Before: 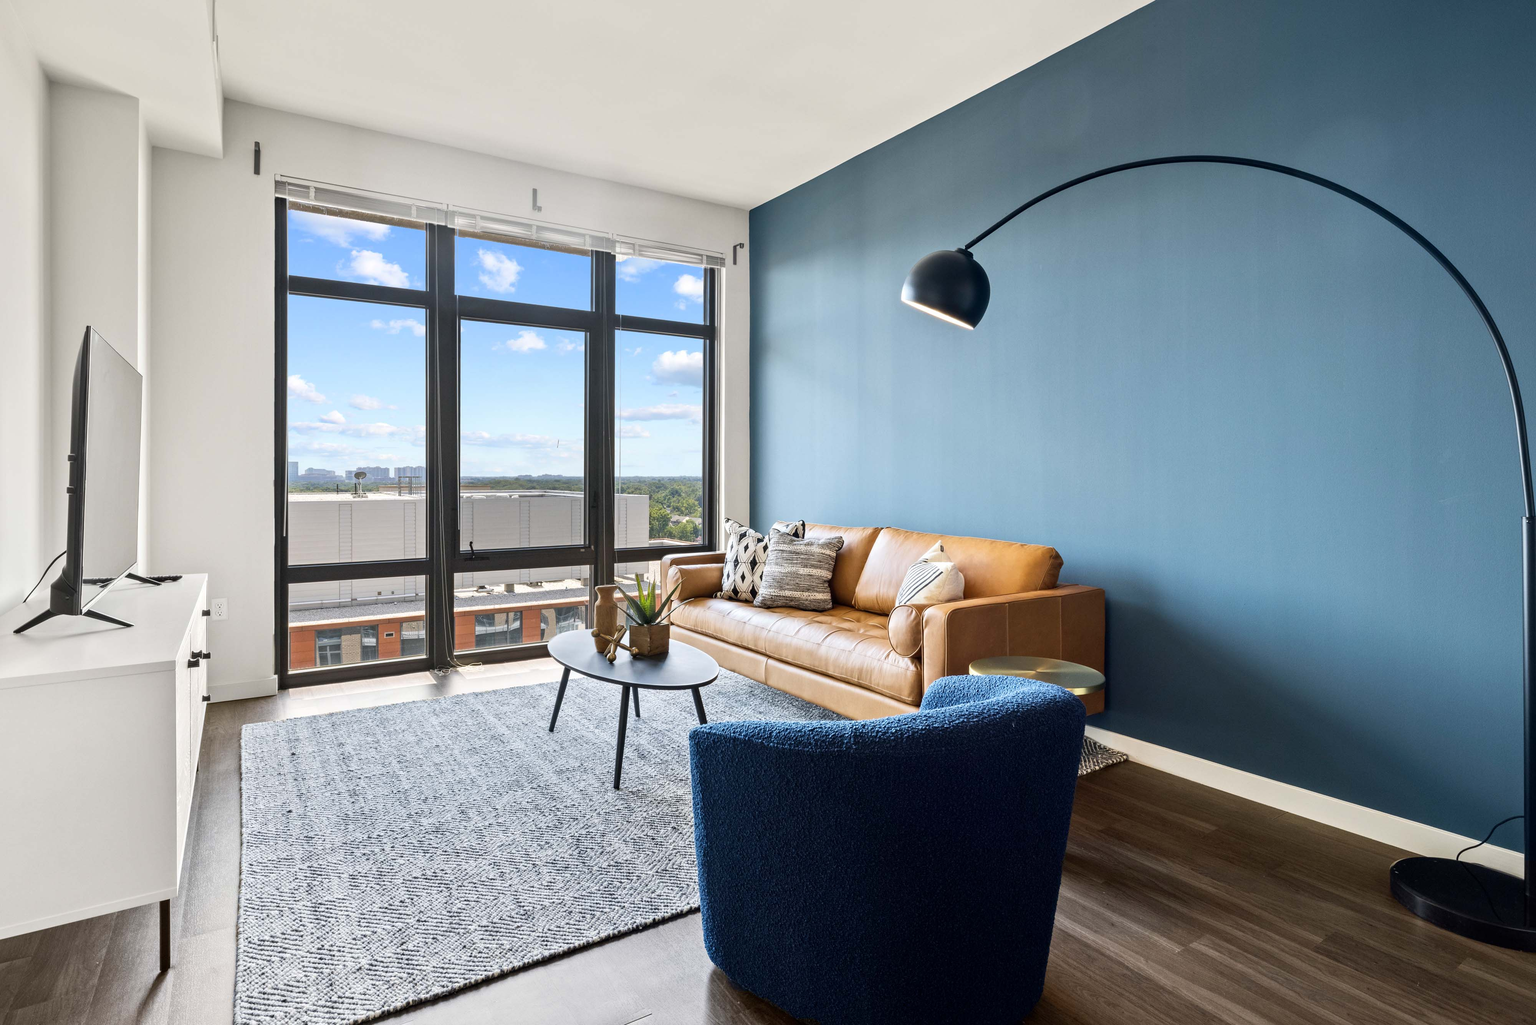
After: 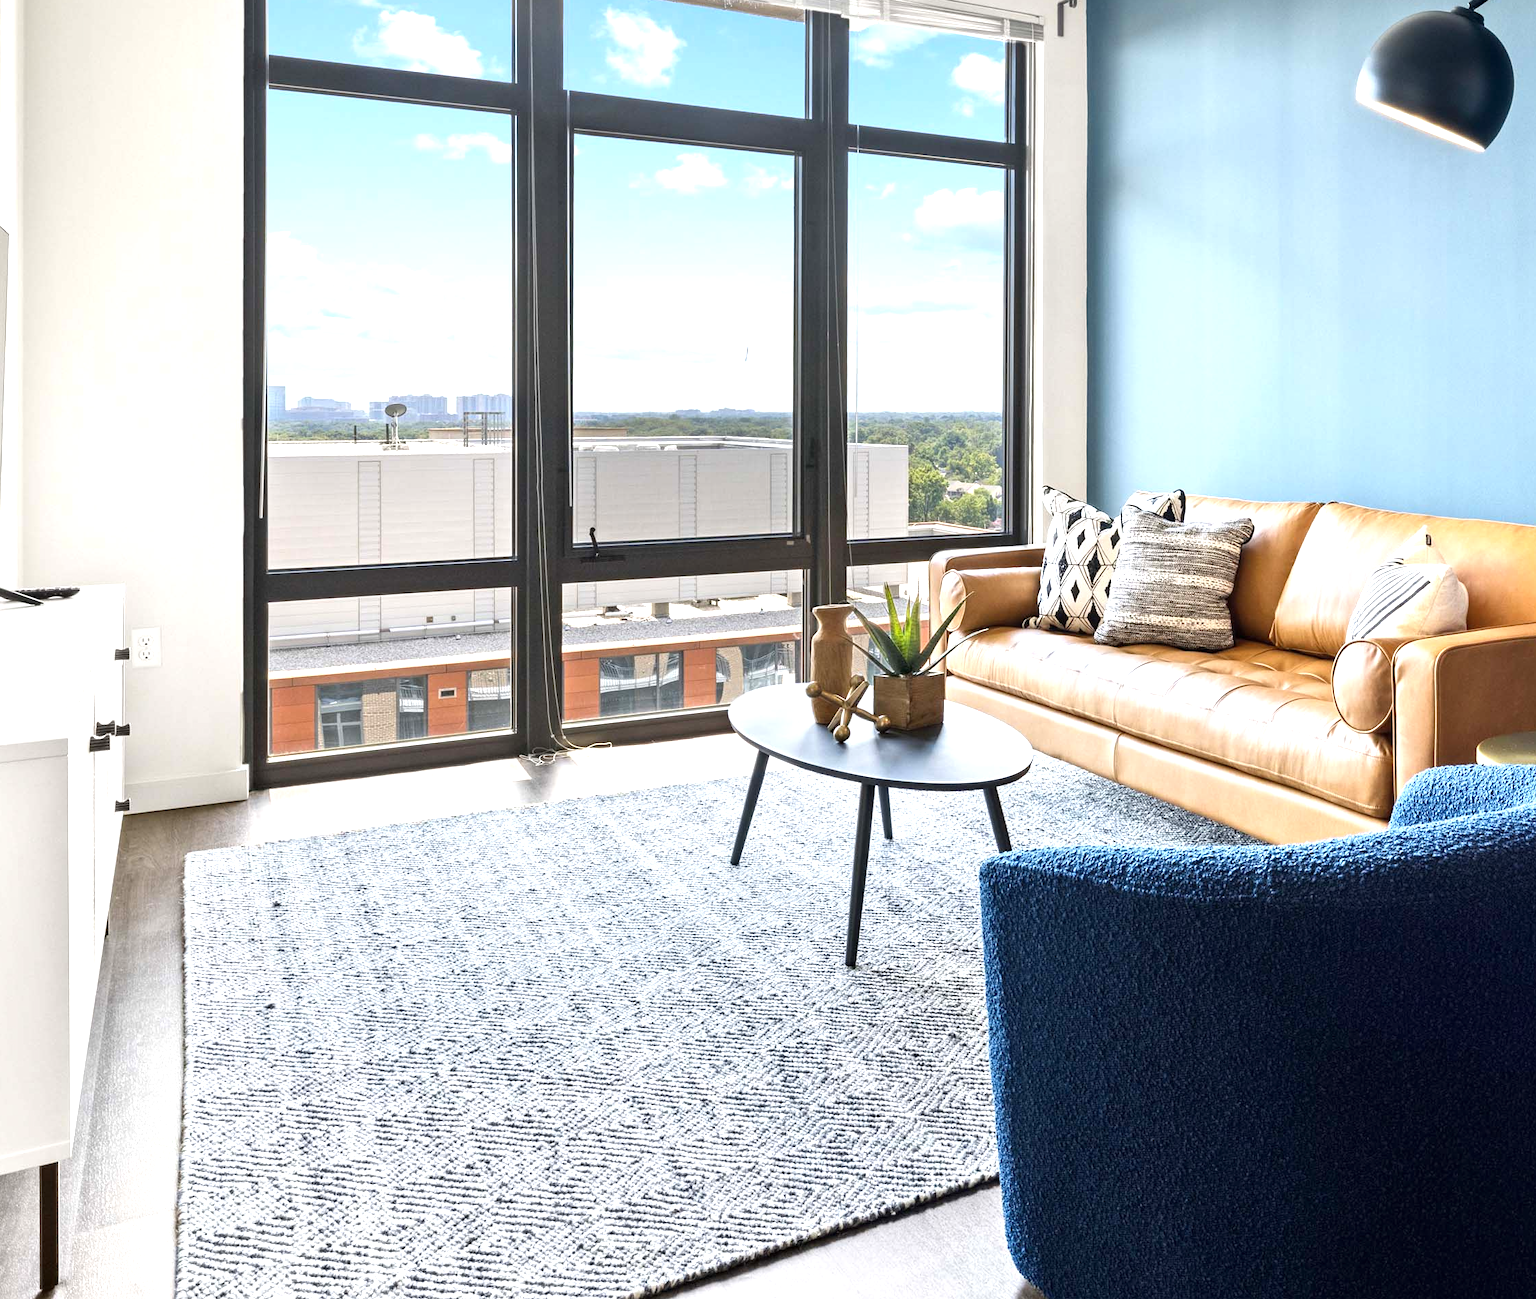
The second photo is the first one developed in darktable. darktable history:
exposure: black level correction 0, exposure 0.7 EV, compensate exposure bias true, compensate highlight preservation false
crop: left 8.966%, top 23.852%, right 34.699%, bottom 4.703%
